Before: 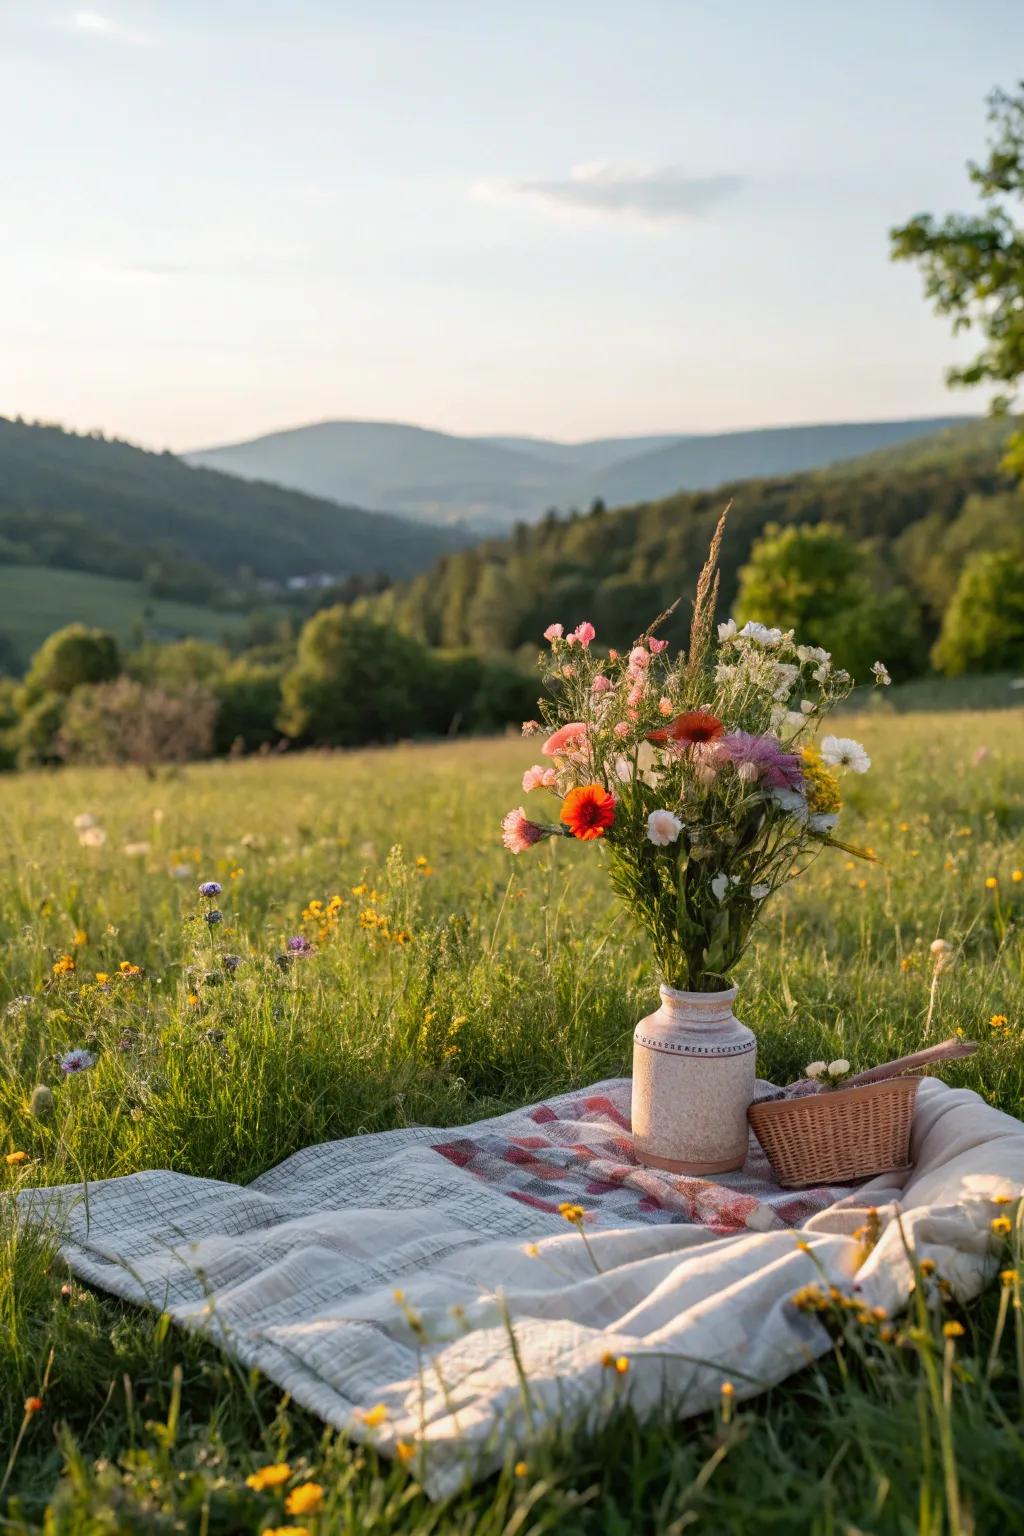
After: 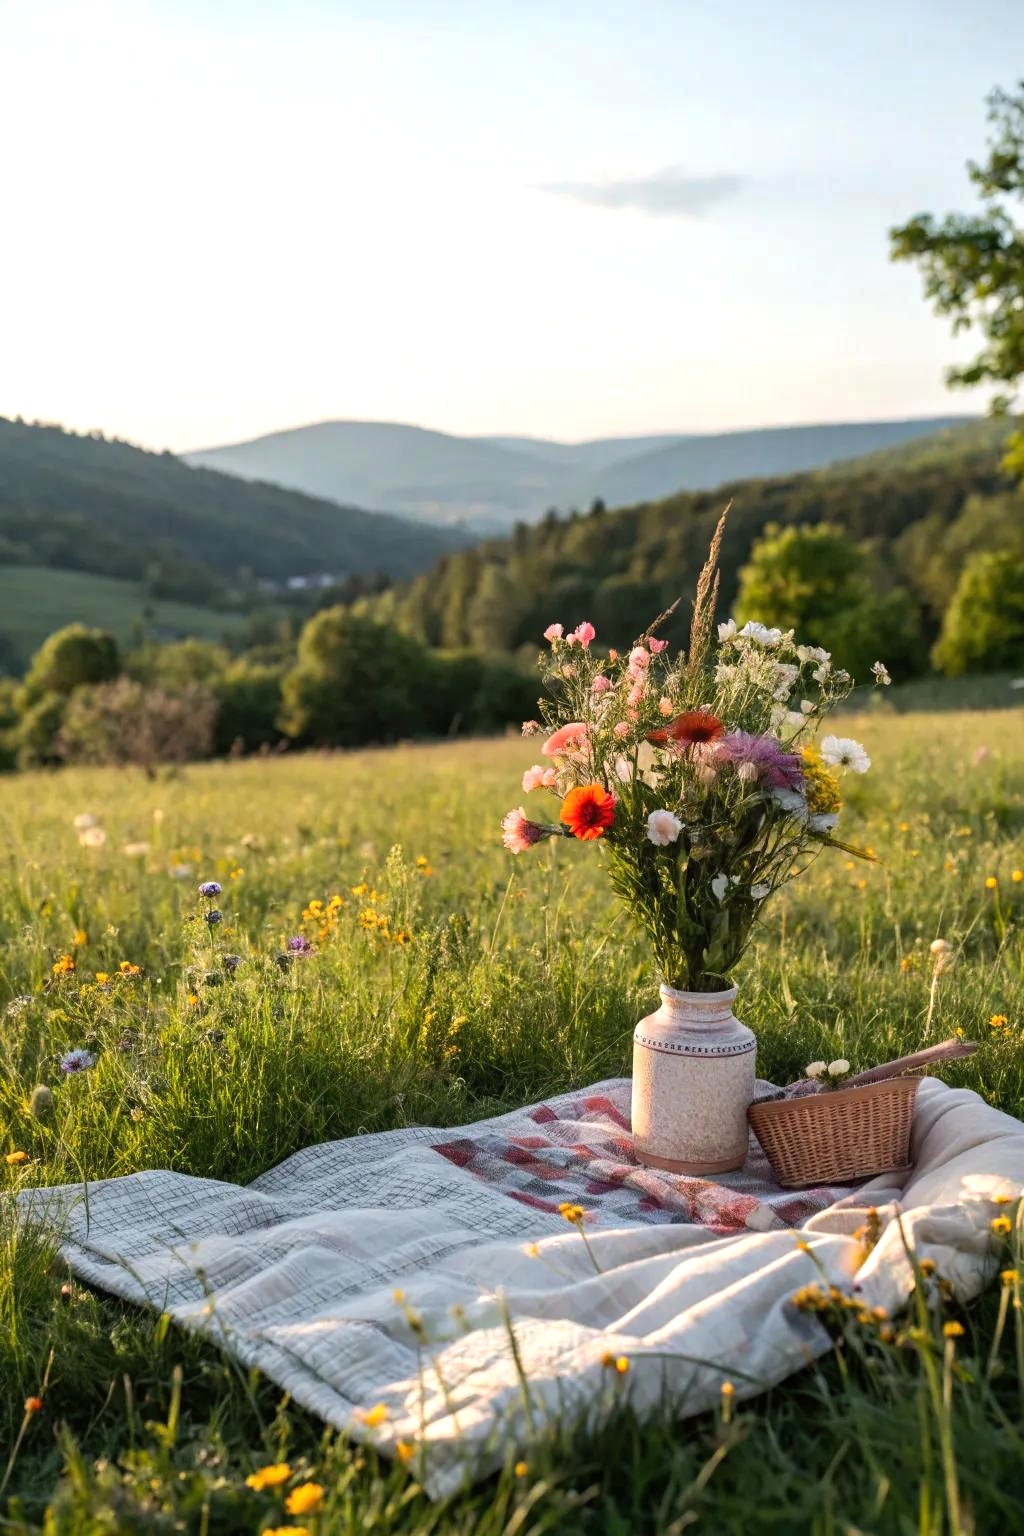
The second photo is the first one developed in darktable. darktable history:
shadows and highlights: shadows 25.42, highlights -24.27
tone equalizer: -8 EV -0.422 EV, -7 EV -0.414 EV, -6 EV -0.313 EV, -5 EV -0.218 EV, -3 EV 0.249 EV, -2 EV 0.331 EV, -1 EV 0.374 EV, +0 EV 0.439 EV, edges refinement/feathering 500, mask exposure compensation -1.57 EV, preserve details no
